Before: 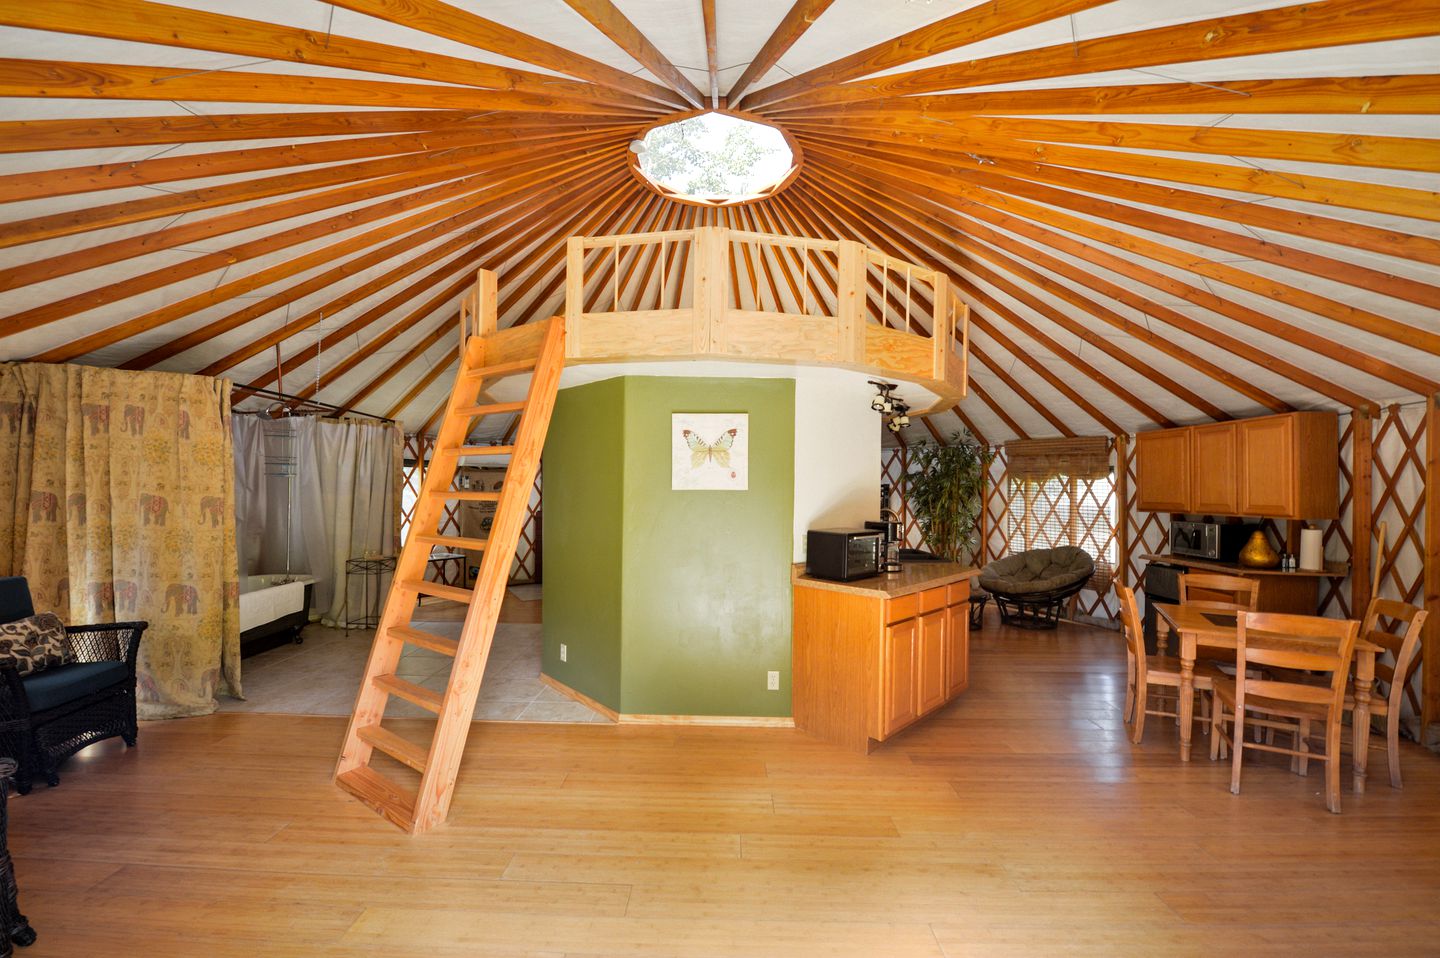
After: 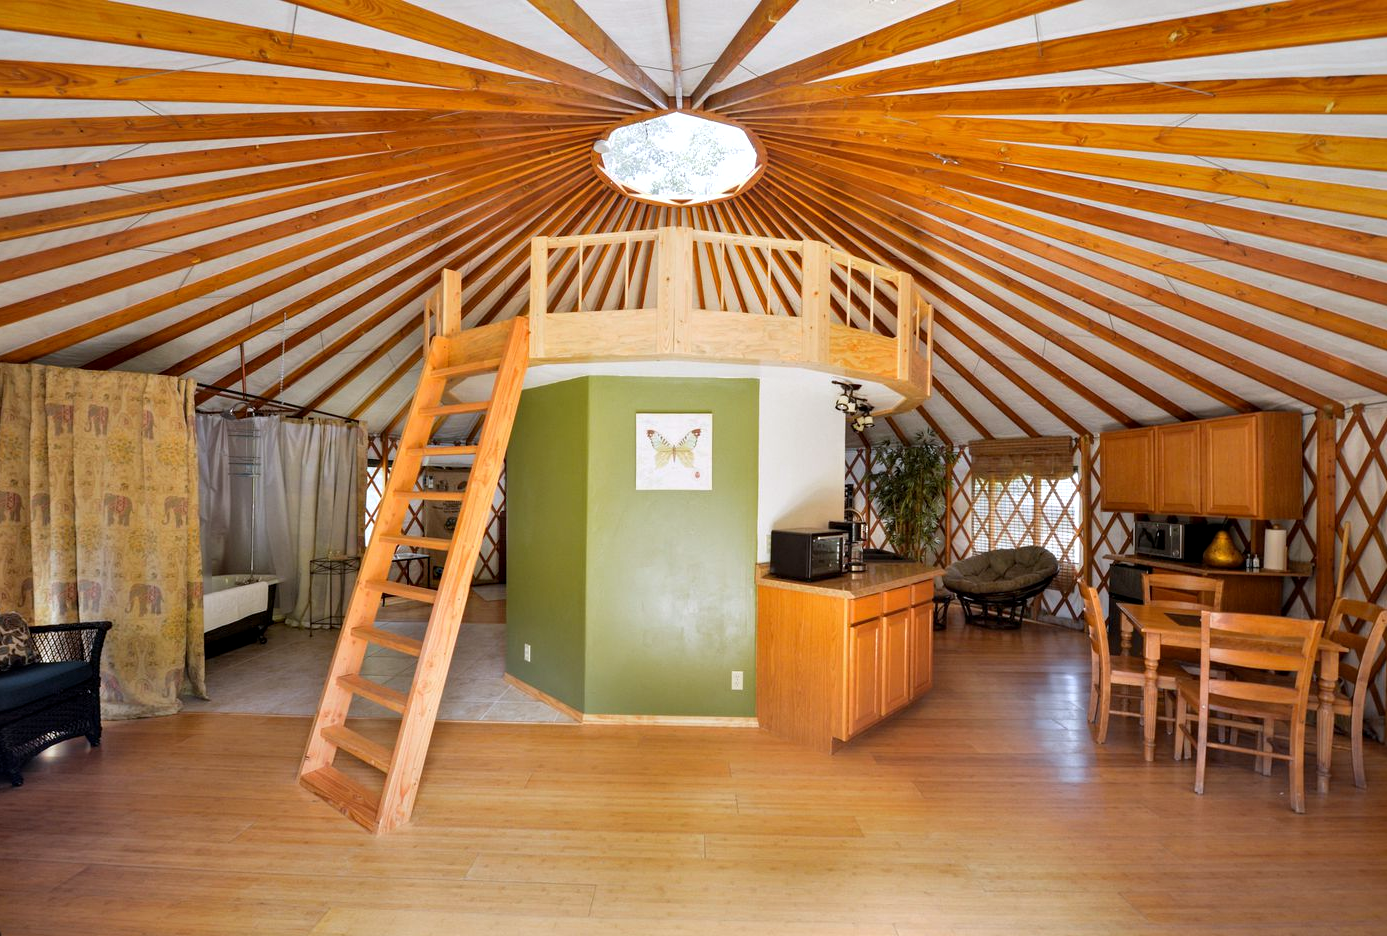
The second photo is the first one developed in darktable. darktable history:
white balance: red 0.984, blue 1.059
crop and rotate: left 2.536%, right 1.107%, bottom 2.246%
contrast equalizer: octaves 7, y [[0.515 ×6], [0.507 ×6], [0.425 ×6], [0 ×6], [0 ×6]]
